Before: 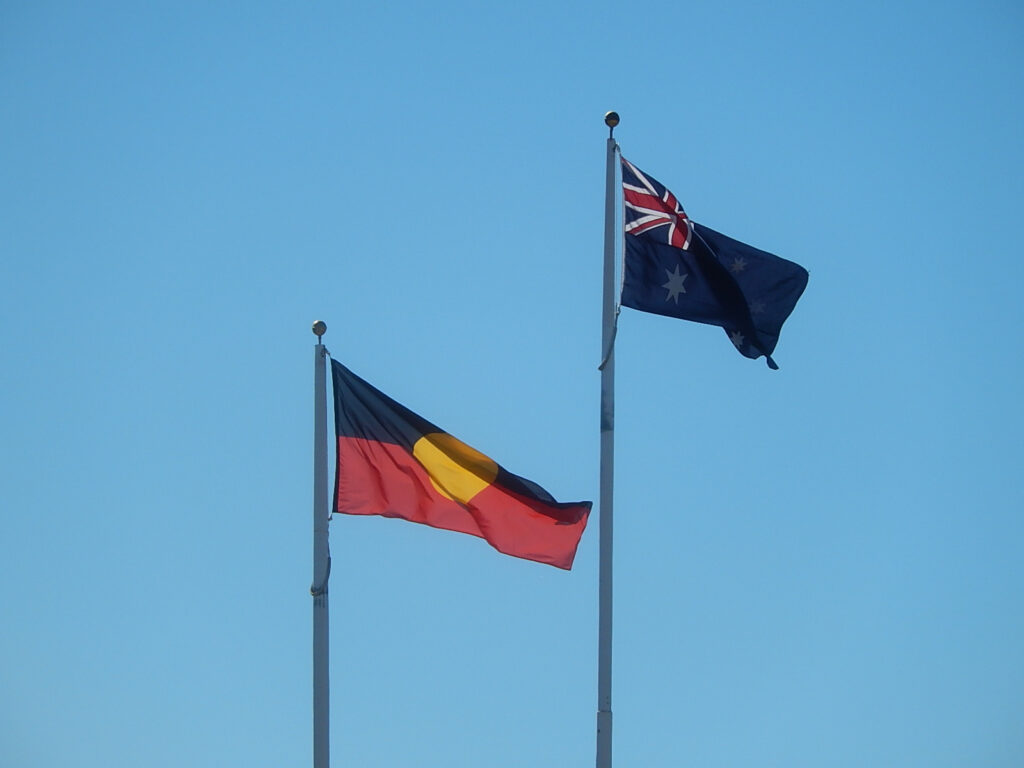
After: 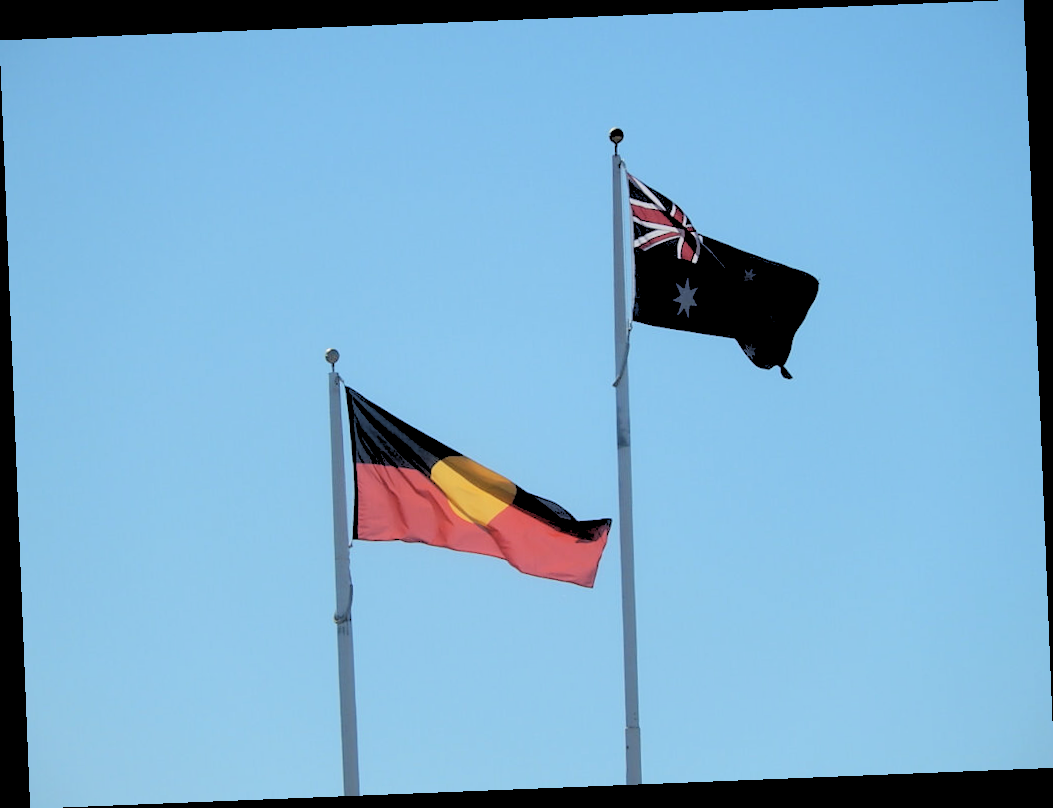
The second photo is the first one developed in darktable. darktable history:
rotate and perspective: rotation -2.29°, automatic cropping off
contrast brightness saturation: saturation -0.17
rgb levels: levels [[0.027, 0.429, 0.996], [0, 0.5, 1], [0, 0.5, 1]]
